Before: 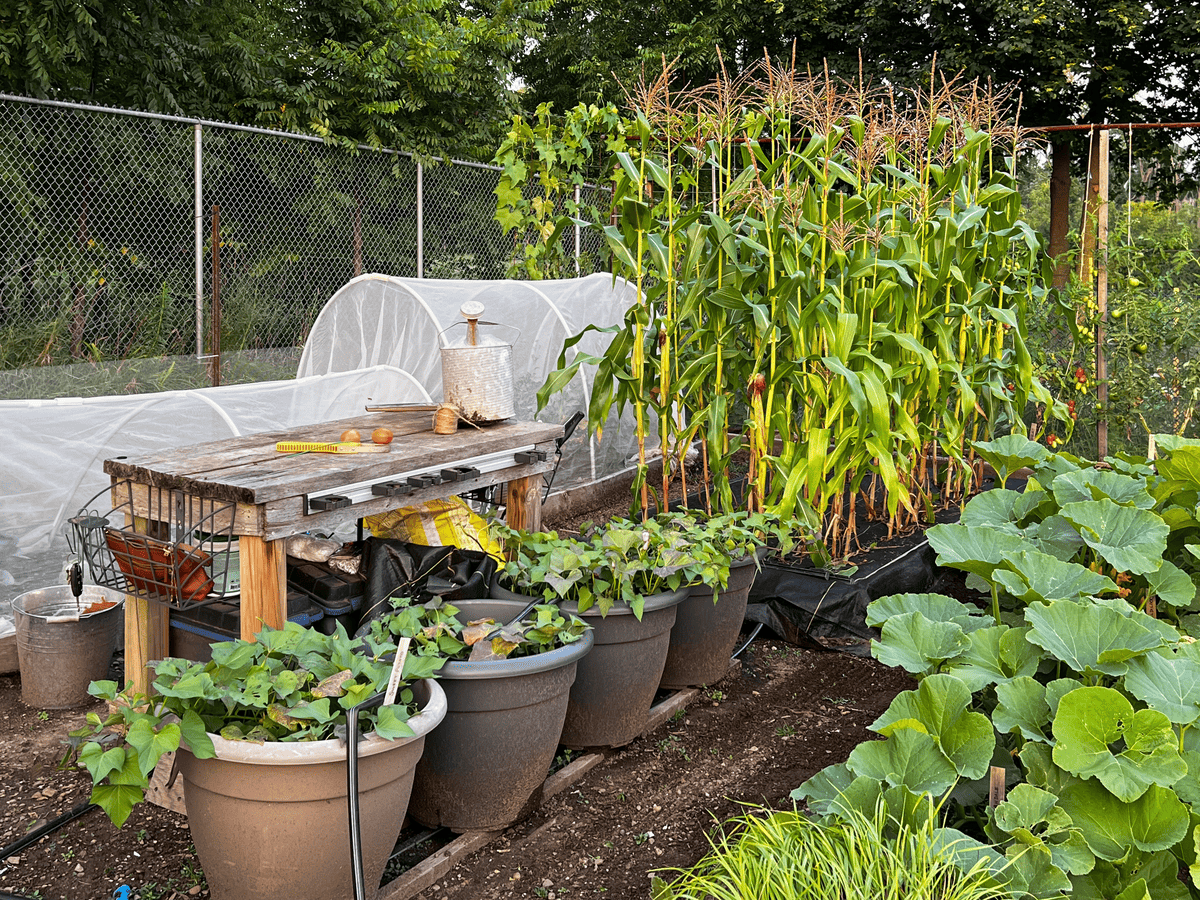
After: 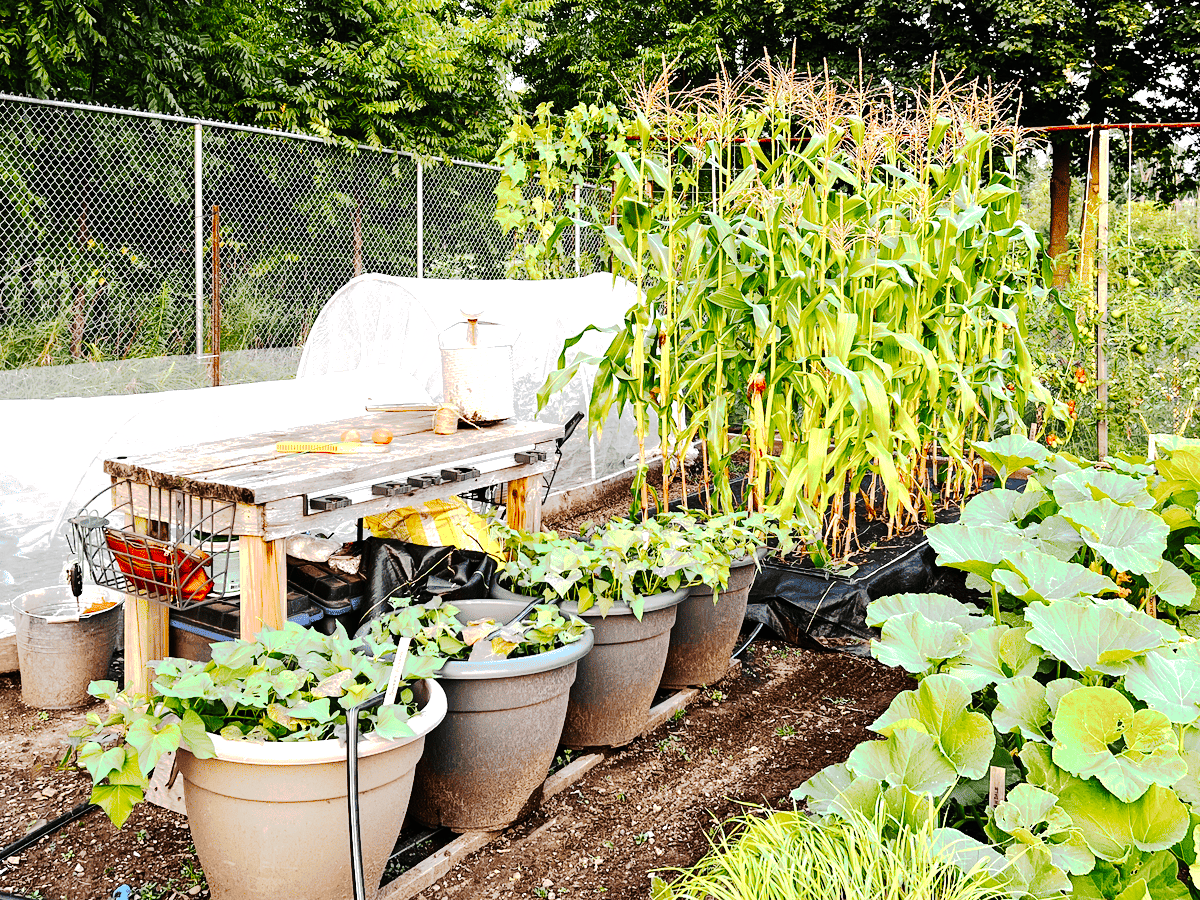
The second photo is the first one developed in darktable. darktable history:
exposure: black level correction 0, exposure 1 EV, compensate exposure bias true, compensate highlight preservation false
tone curve: curves: ch0 [(0, 0) (0.003, 0.001) (0.011, 0.005) (0.025, 0.009) (0.044, 0.014) (0.069, 0.019) (0.1, 0.028) (0.136, 0.039) (0.177, 0.073) (0.224, 0.134) (0.277, 0.218) (0.335, 0.343) (0.399, 0.488) (0.468, 0.608) (0.543, 0.699) (0.623, 0.773) (0.709, 0.819) (0.801, 0.852) (0.898, 0.874) (1, 1)], preserve colors none
